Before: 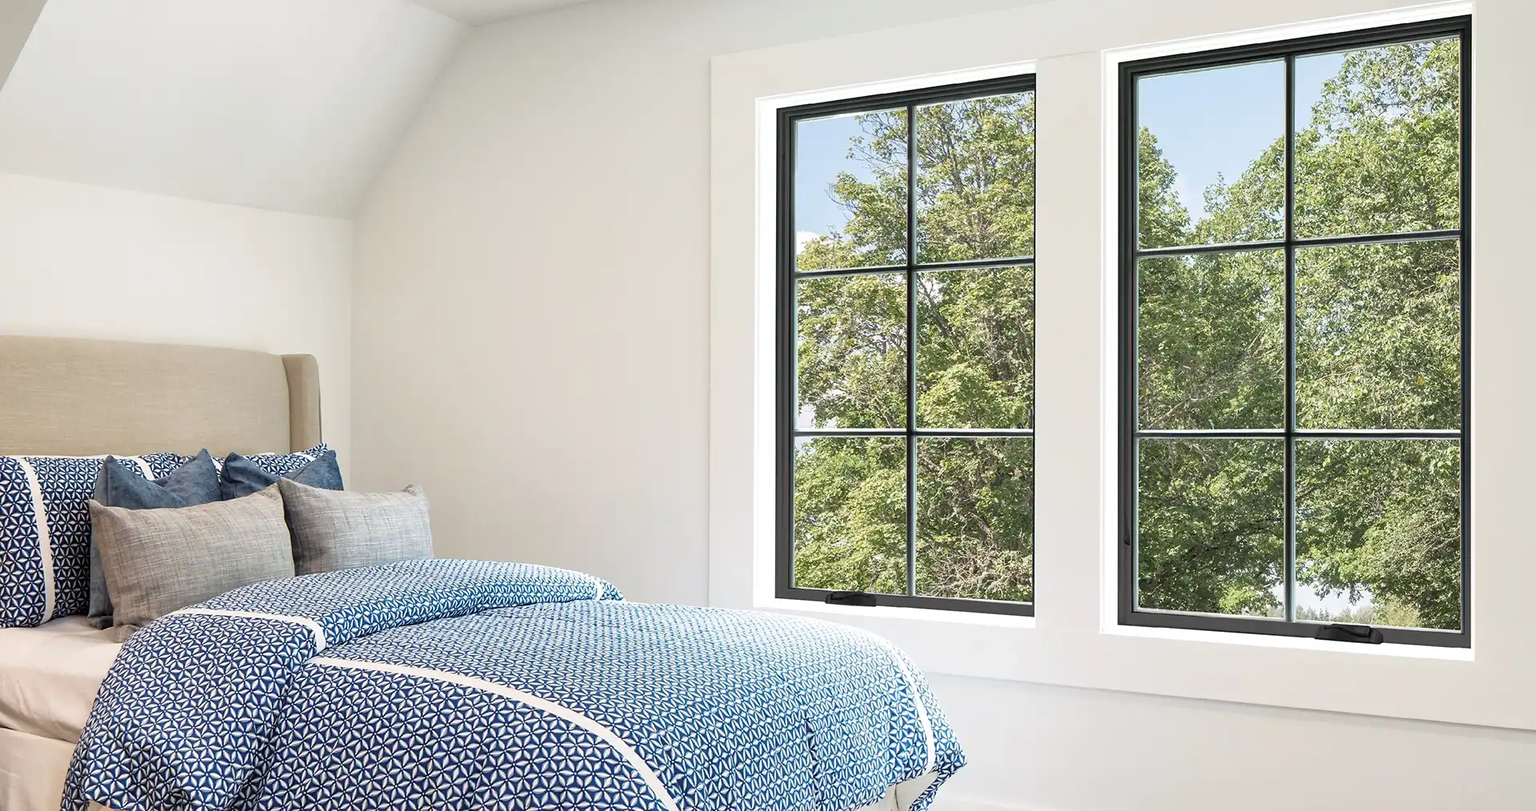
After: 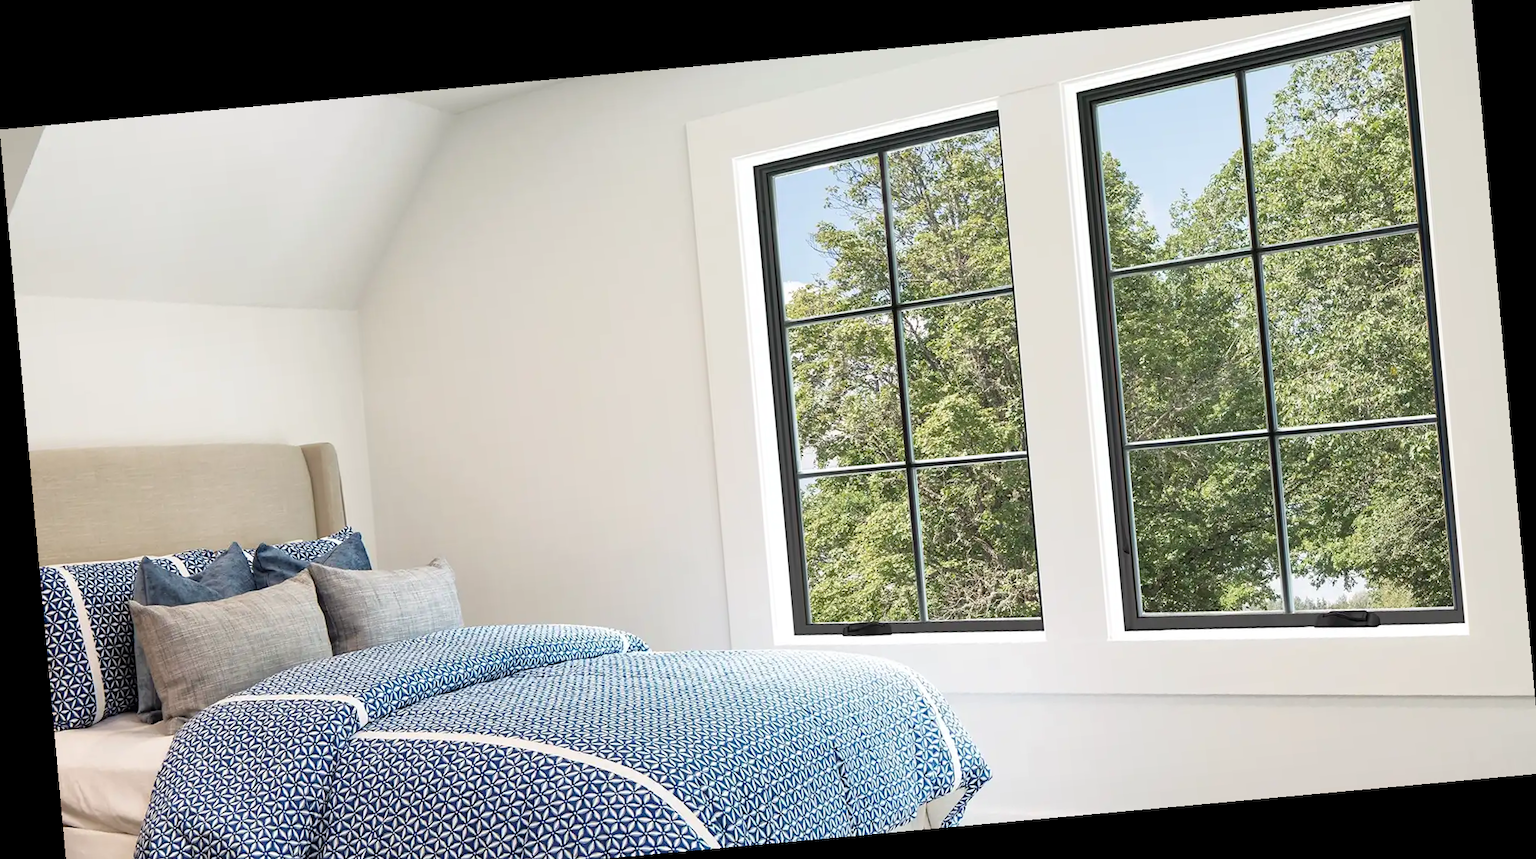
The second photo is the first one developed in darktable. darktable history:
crop: top 0.448%, right 0.264%, bottom 5.045%
rotate and perspective: rotation -5.2°, automatic cropping off
